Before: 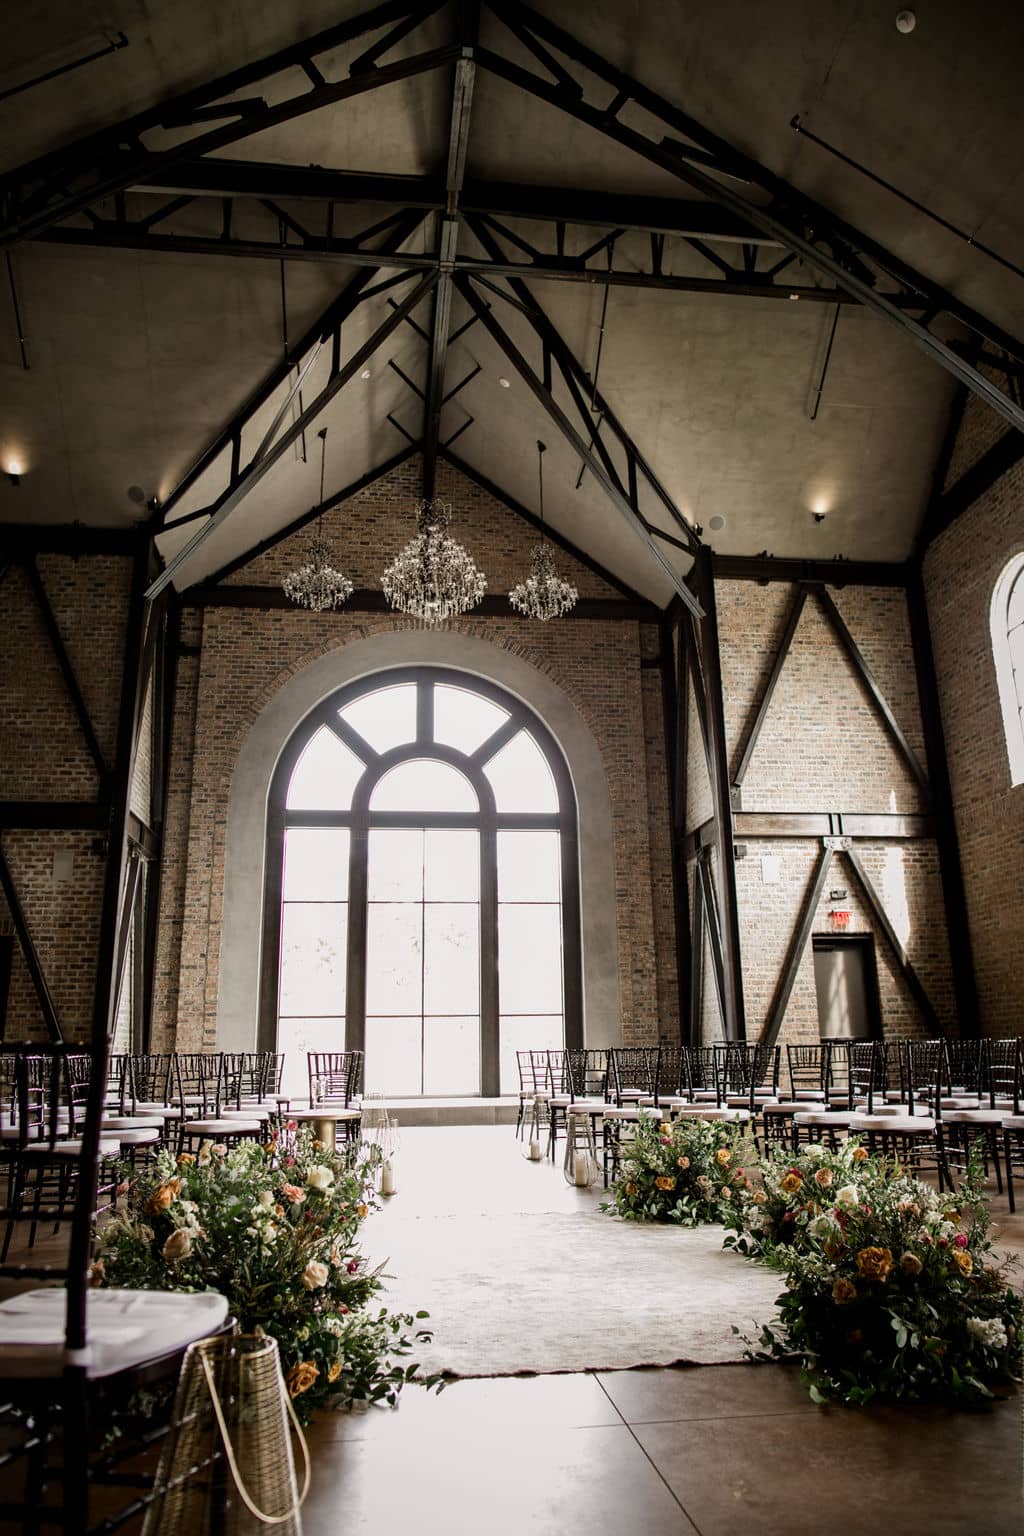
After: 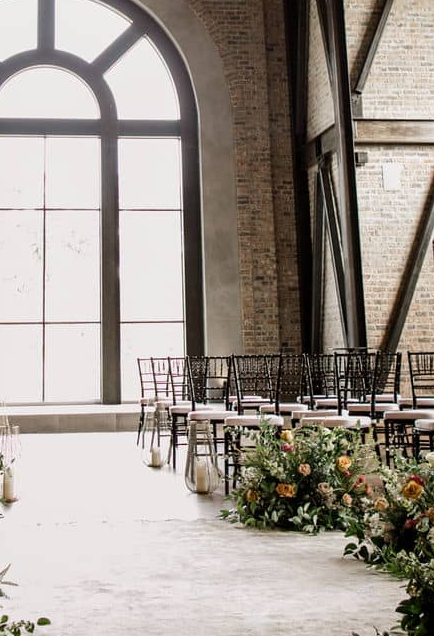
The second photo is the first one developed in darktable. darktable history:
crop: left 37.064%, top 45.167%, right 20.51%, bottom 13.385%
